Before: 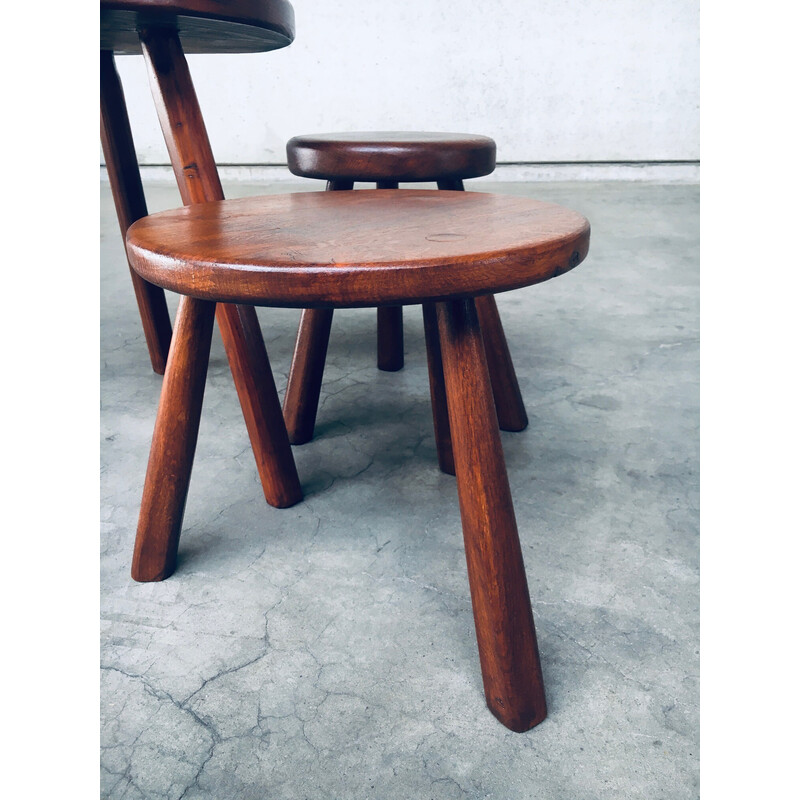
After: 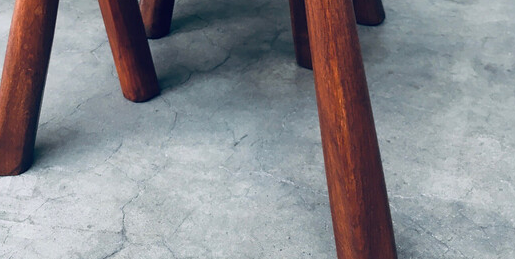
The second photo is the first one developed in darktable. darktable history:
crop: left 17.992%, top 50.818%, right 17.6%, bottom 16.794%
